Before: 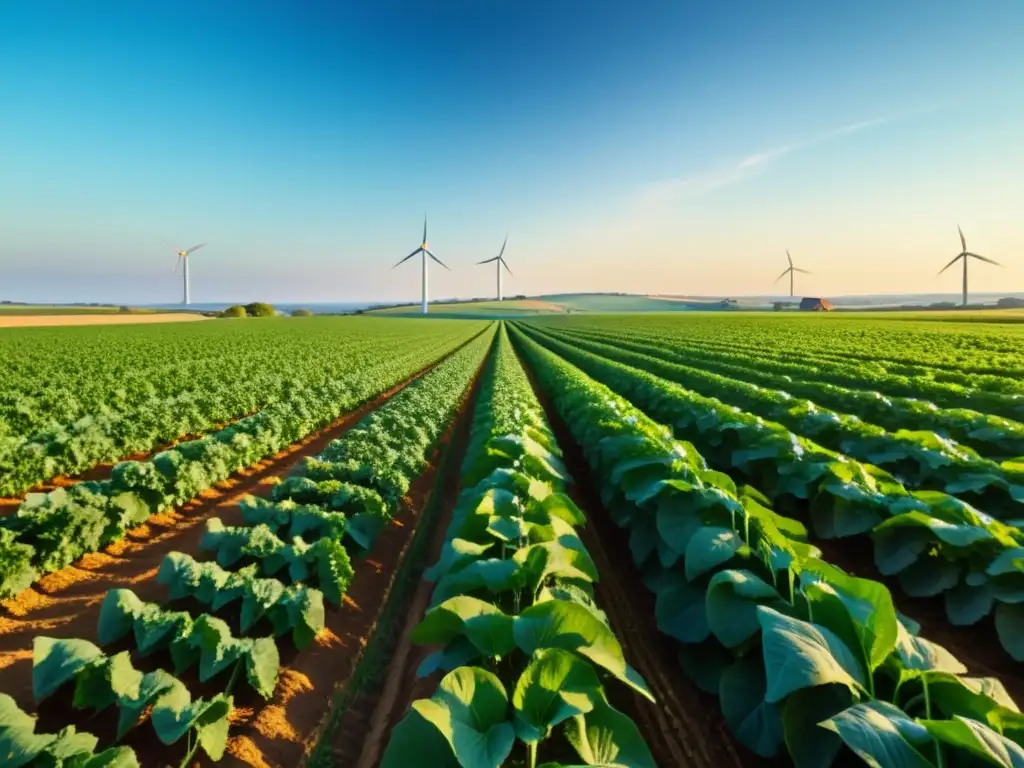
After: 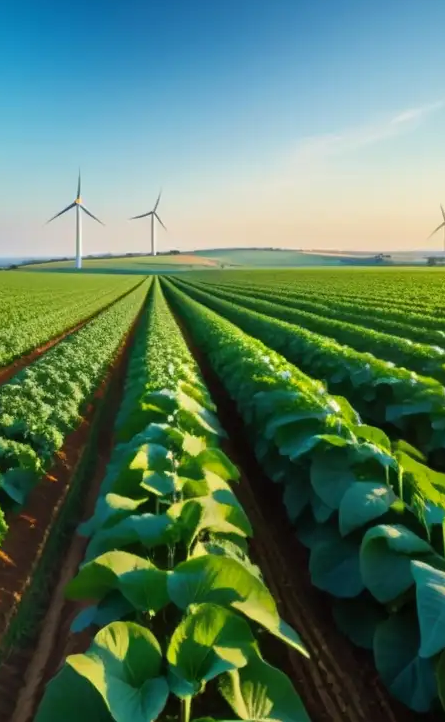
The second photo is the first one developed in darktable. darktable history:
crop: left 33.81%, top 5.929%, right 22.718%
tone equalizer: on, module defaults
shadows and highlights: shadows 25.94, highlights -24.97
